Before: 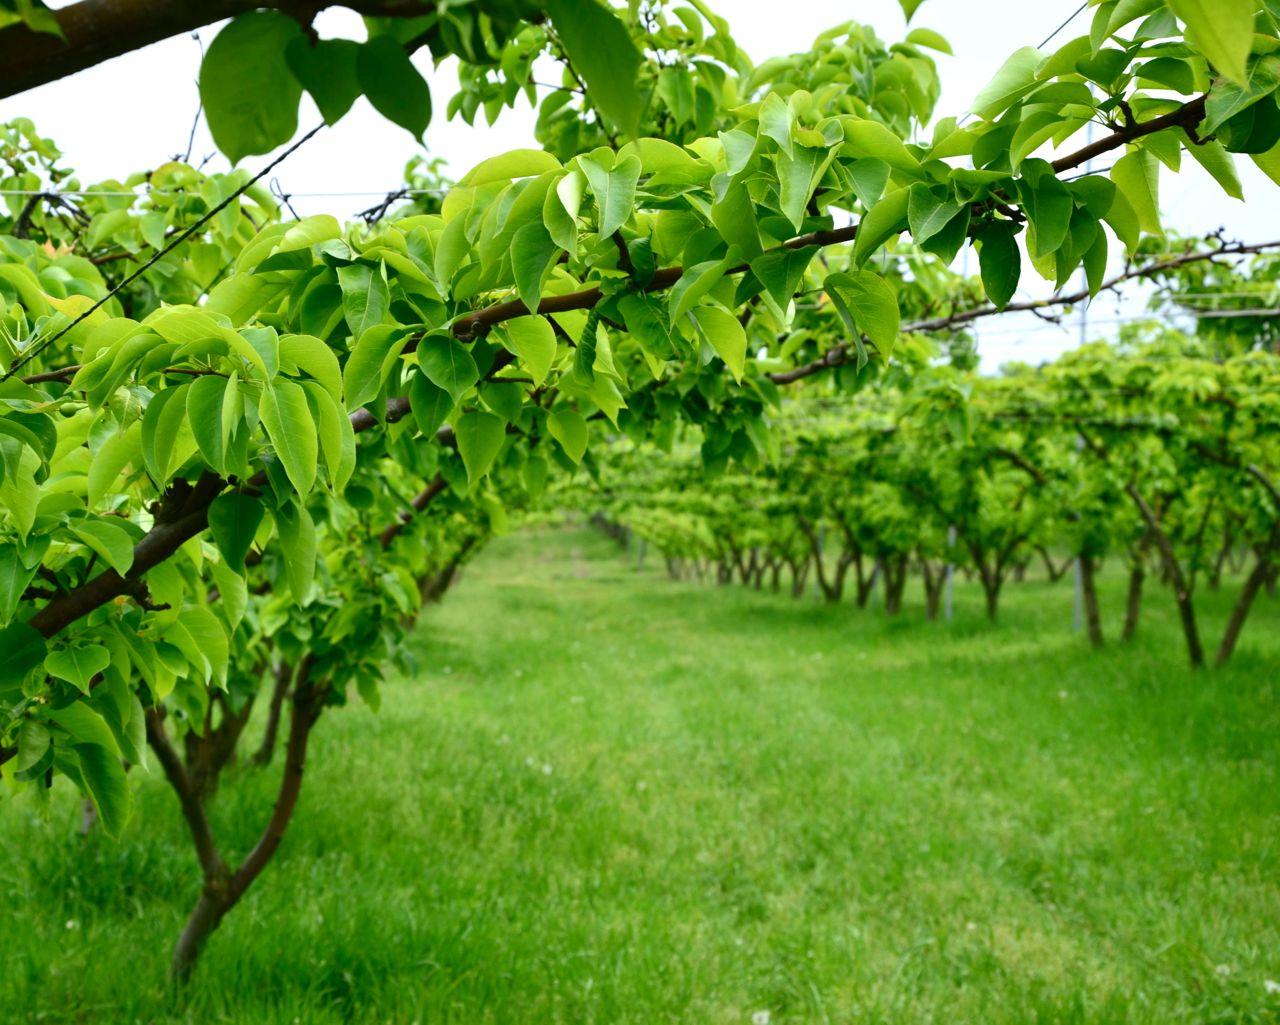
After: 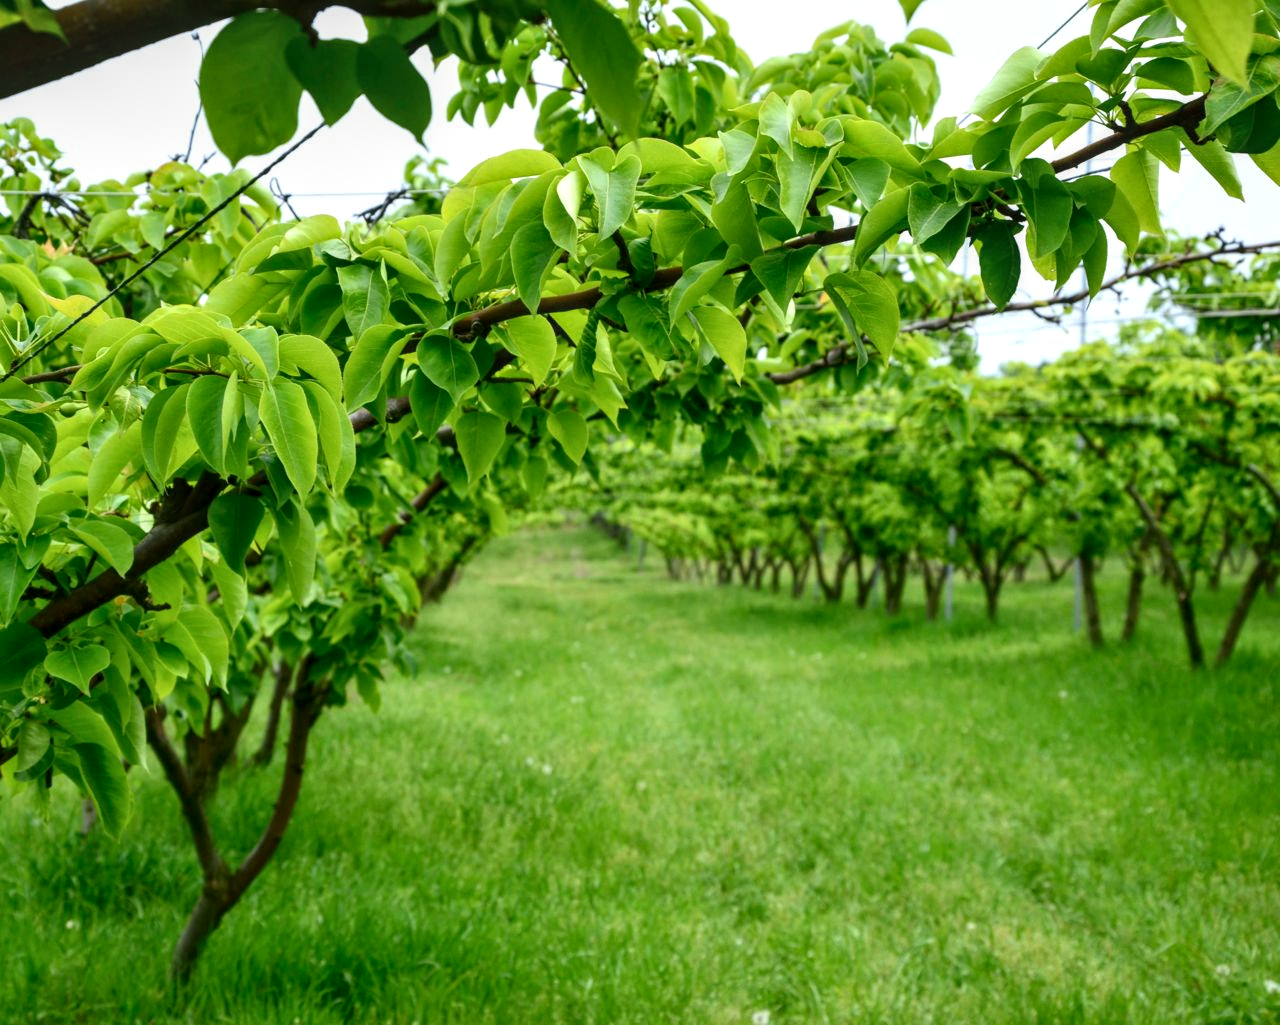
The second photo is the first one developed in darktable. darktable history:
rotate and perspective: automatic cropping original format, crop left 0, crop top 0
local contrast: on, module defaults
